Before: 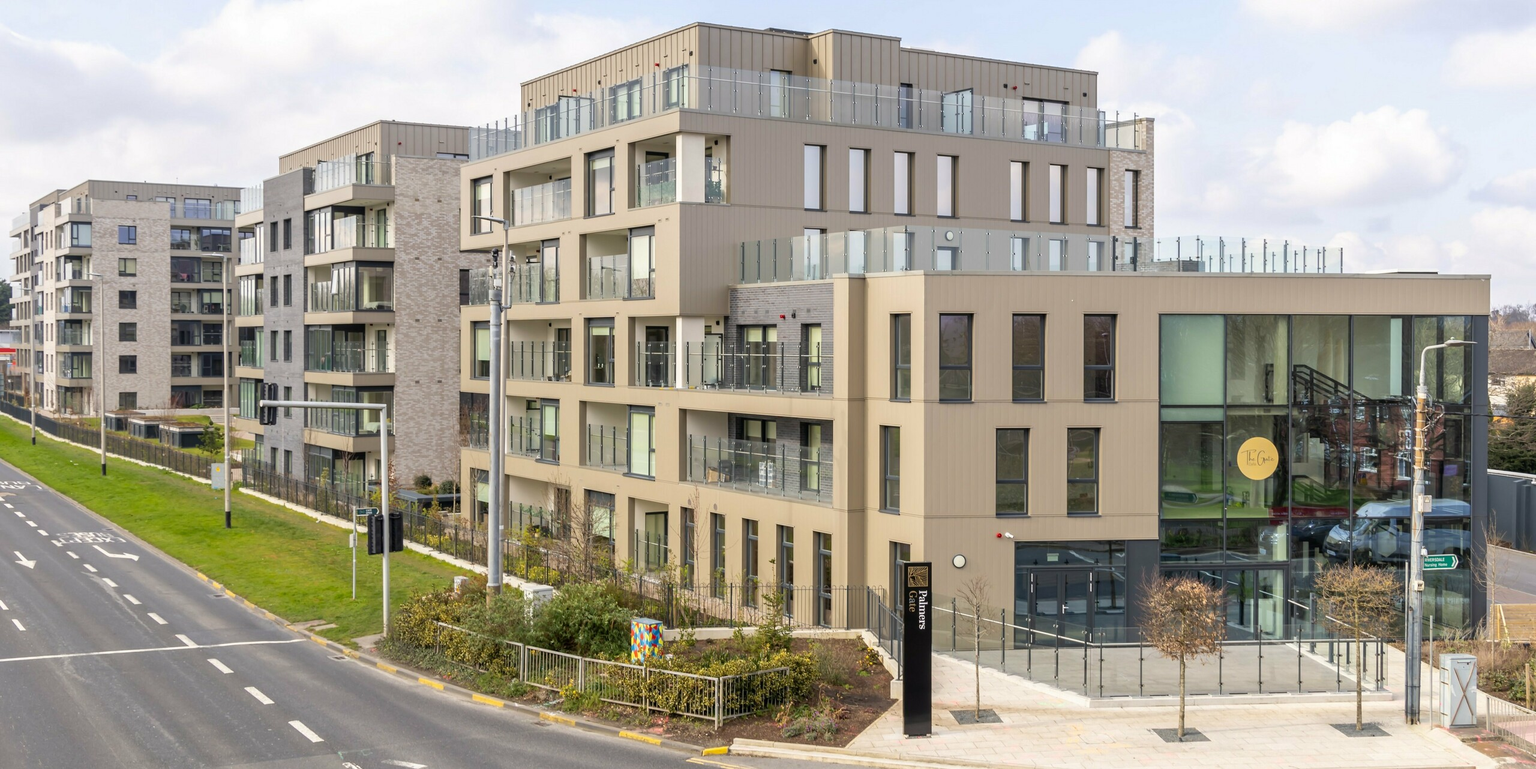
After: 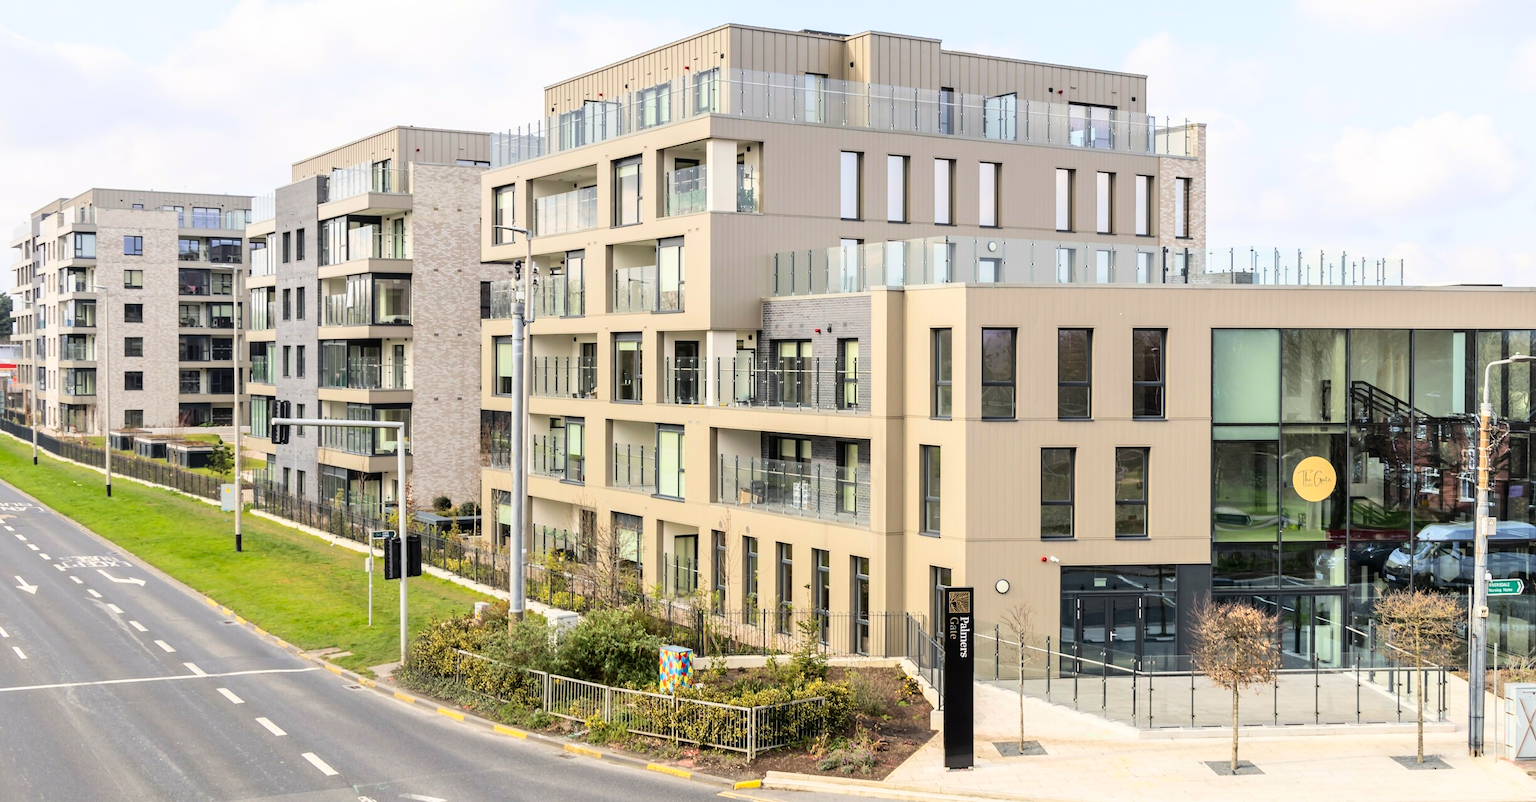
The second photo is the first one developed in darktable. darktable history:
crop: right 4.279%, bottom 0.027%
base curve: curves: ch0 [(0, 0) (0.036, 0.025) (0.121, 0.166) (0.206, 0.329) (0.605, 0.79) (1, 1)]
